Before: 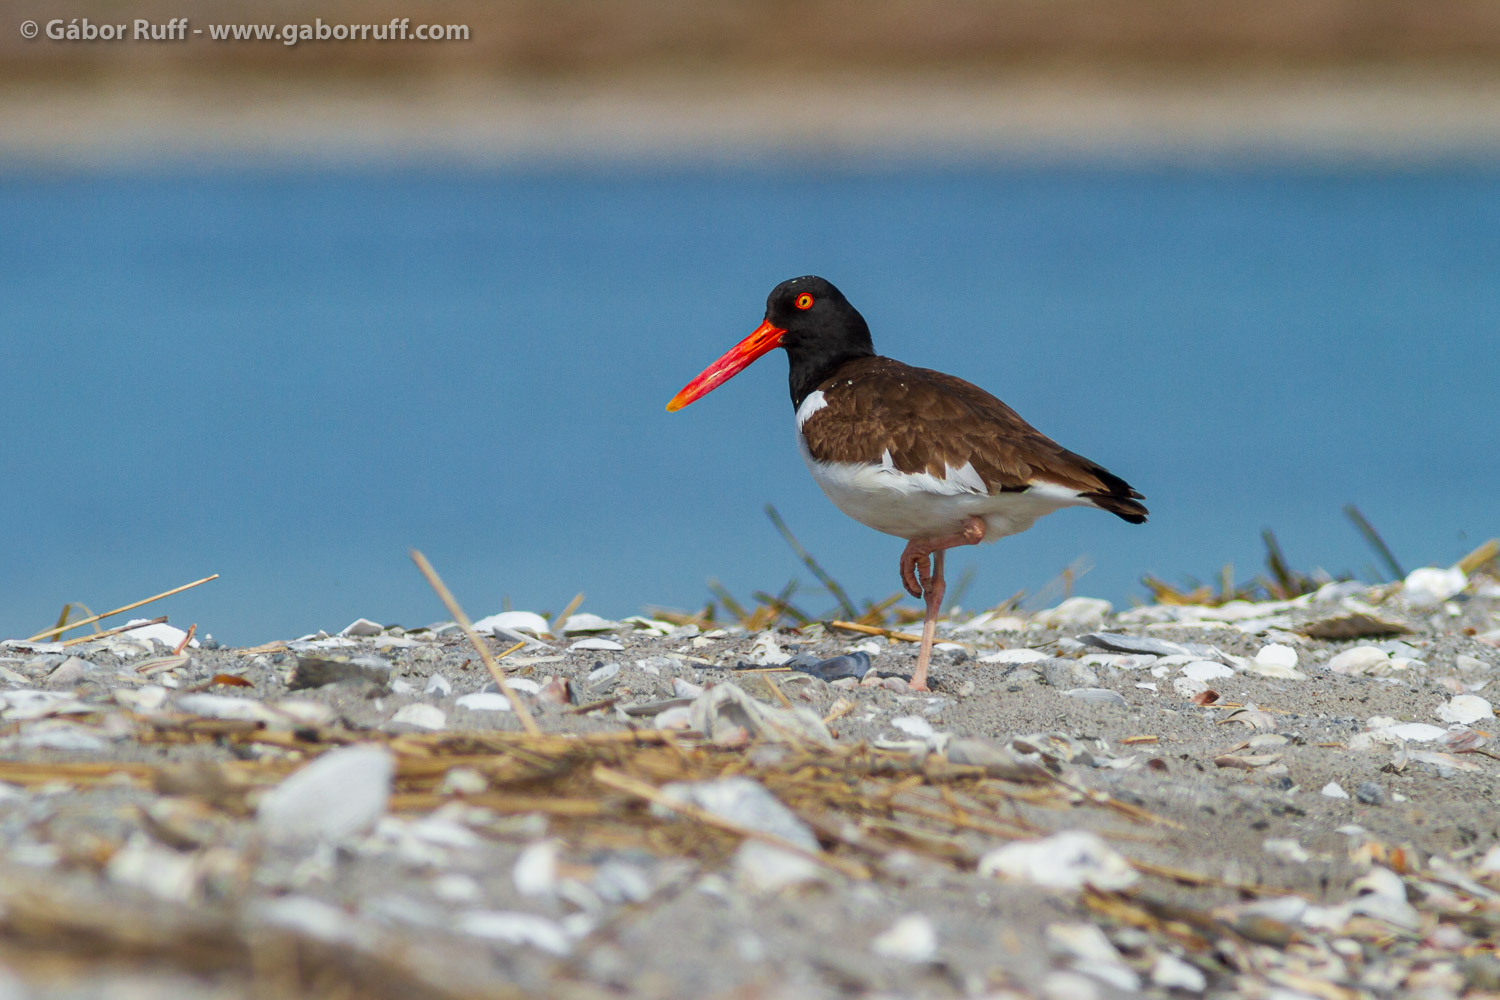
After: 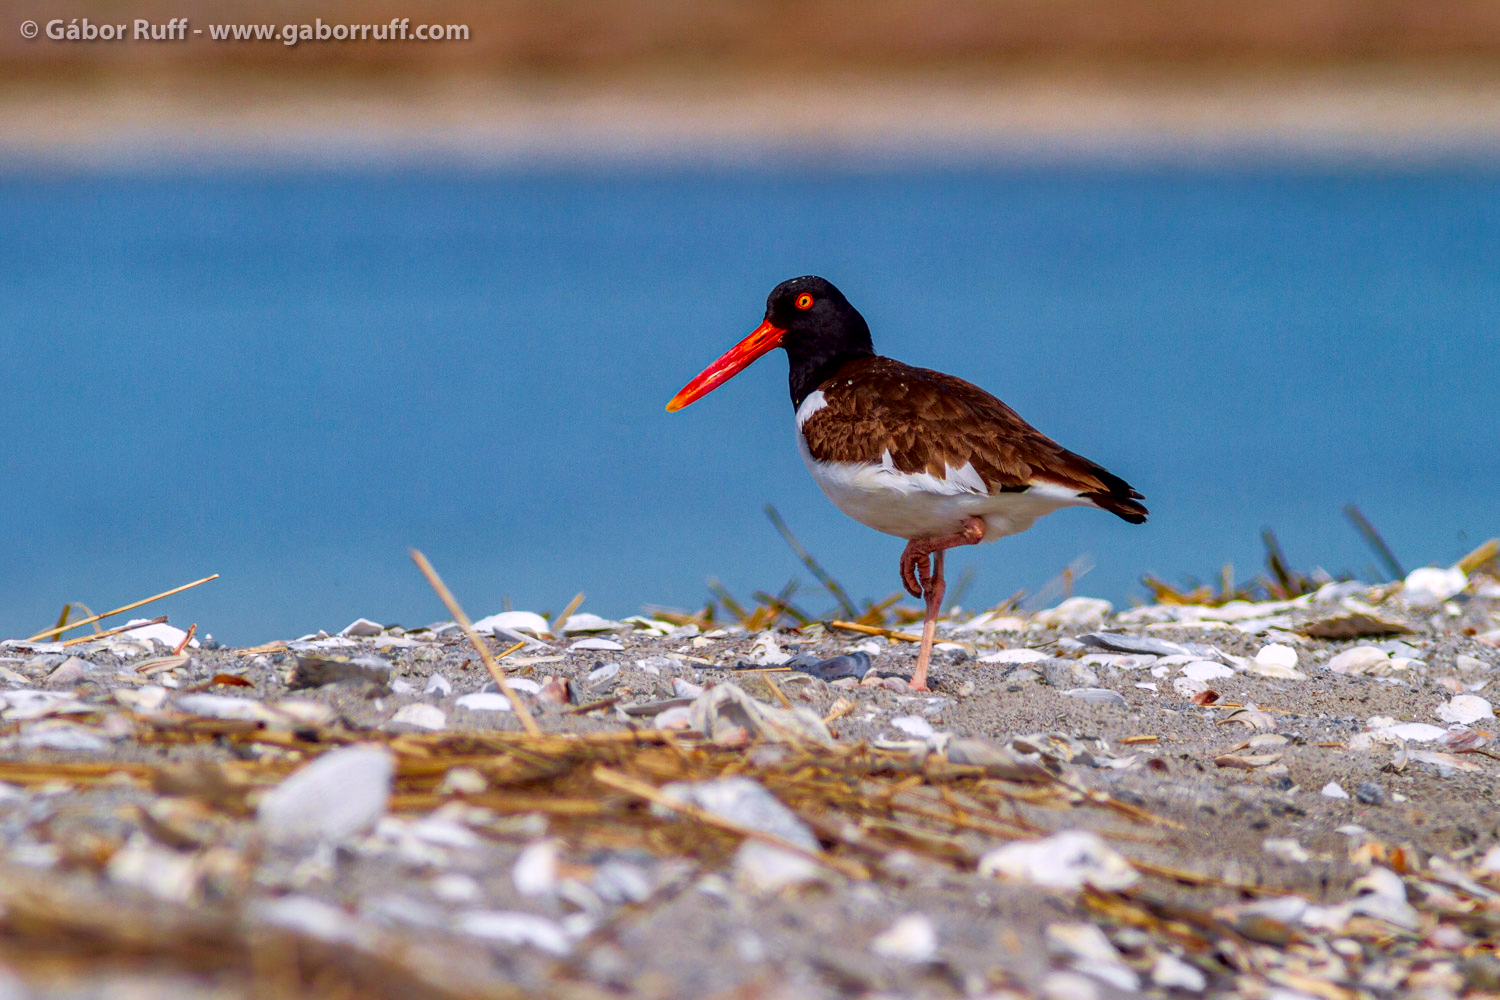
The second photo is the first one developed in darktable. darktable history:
exposure: compensate highlight preservation false
local contrast: detail 130%
color balance rgb: linear chroma grading › shadows -8%, linear chroma grading › global chroma 10%, perceptual saturation grading › global saturation 2%, perceptual saturation grading › highlights -2%, perceptual saturation grading › mid-tones 4%, perceptual saturation grading › shadows 8%, perceptual brilliance grading › global brilliance 2%, perceptual brilliance grading › highlights -4%, global vibrance 16%, saturation formula JzAzBz (2021)
shadows and highlights: soften with gaussian
tone curve: curves: ch0 [(0, 0) (0.126, 0.061) (0.362, 0.382) (0.498, 0.498) (0.706, 0.712) (1, 1)]; ch1 [(0, 0) (0.5, 0.522) (0.55, 0.586) (1, 1)]; ch2 [(0, 0) (0.44, 0.424) (0.5, 0.482) (0.537, 0.538) (1, 1)], color space Lab, independent channels, preserve colors none
white balance: red 1, blue 1
